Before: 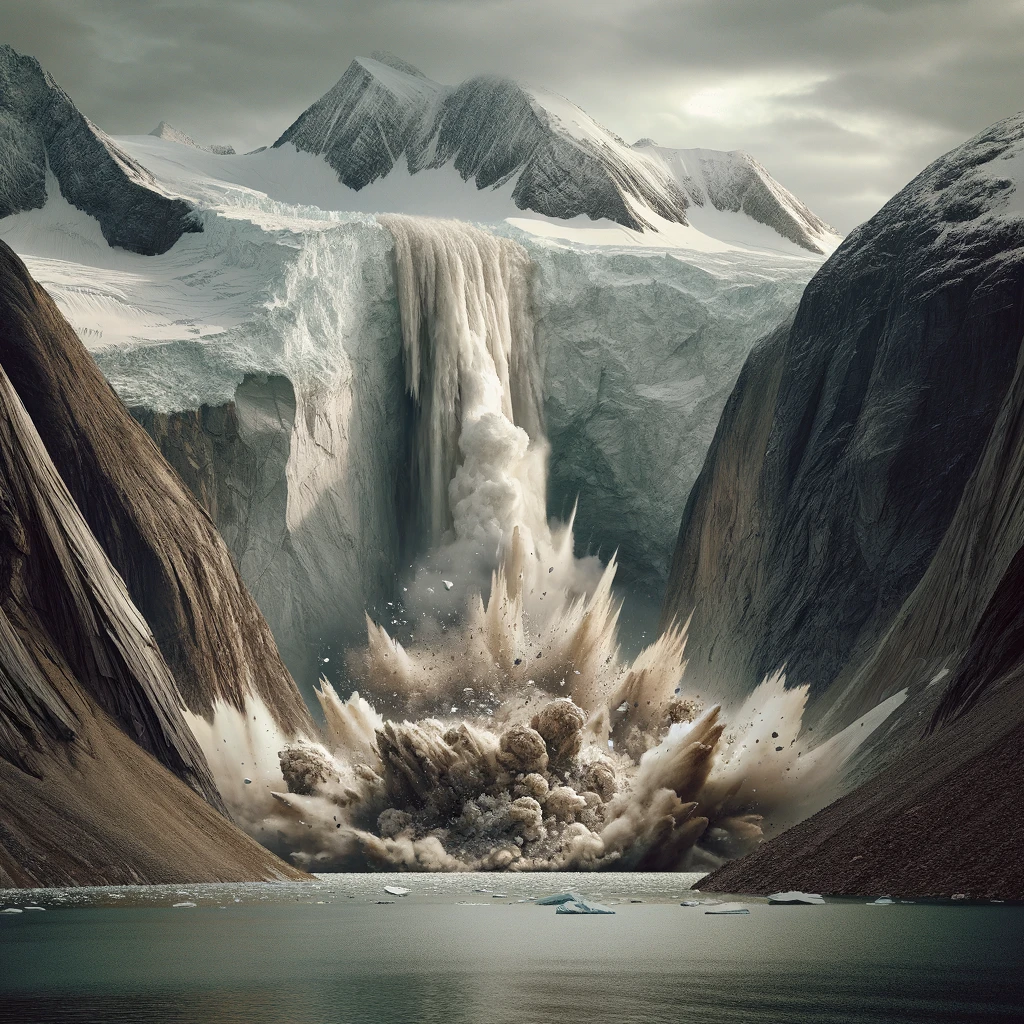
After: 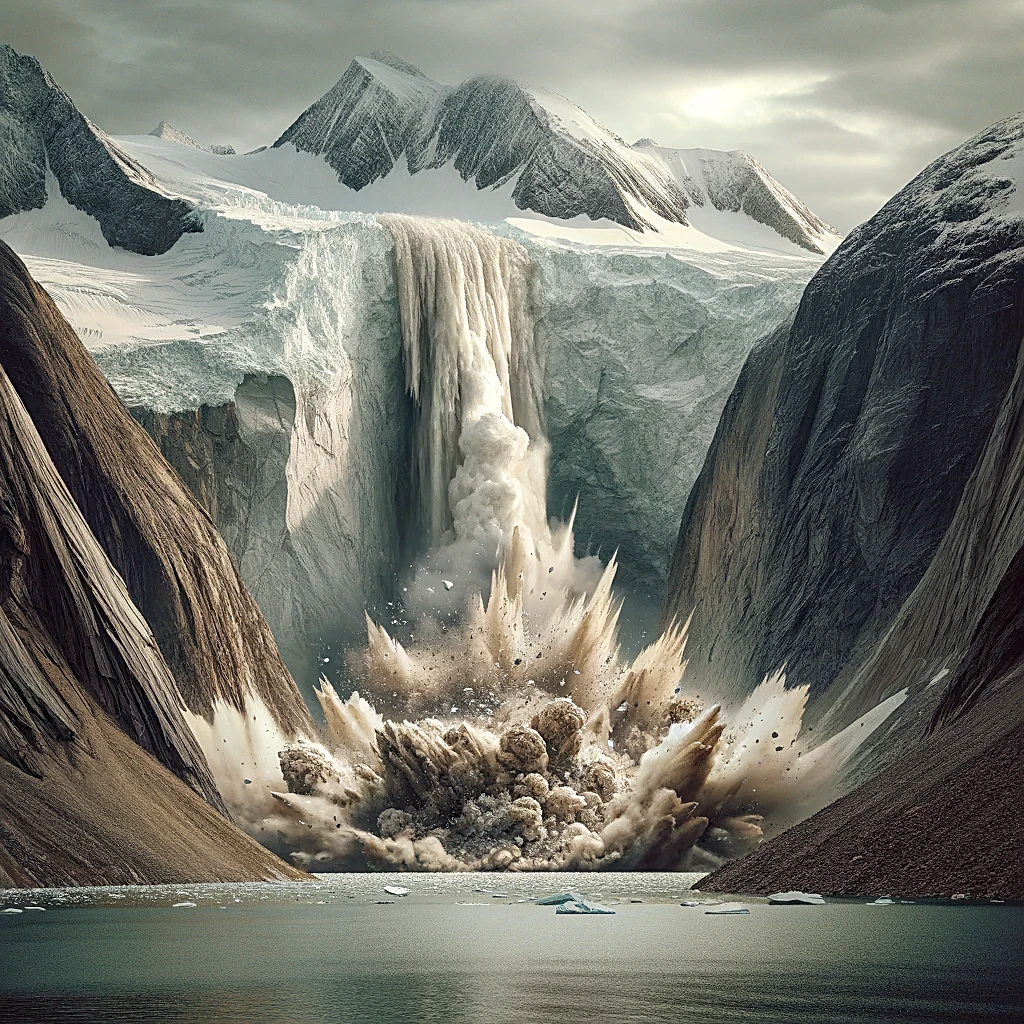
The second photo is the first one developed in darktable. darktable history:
sharpen: amount 0.75
local contrast: on, module defaults
contrast brightness saturation: contrast 0.07, brightness 0.08, saturation 0.18
